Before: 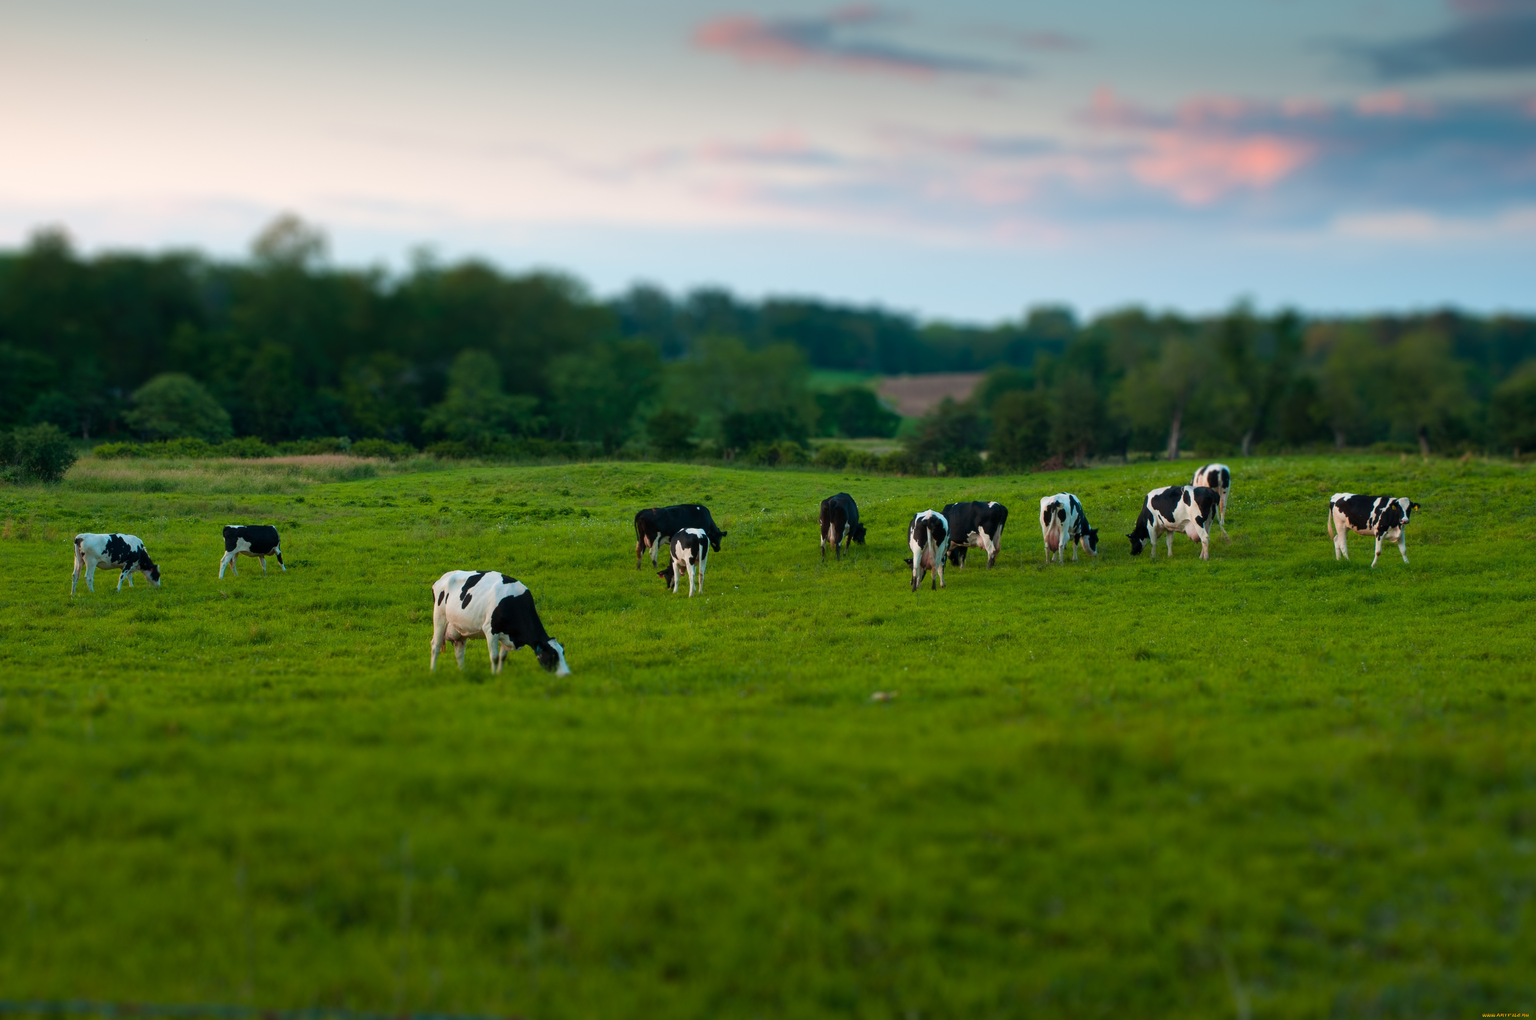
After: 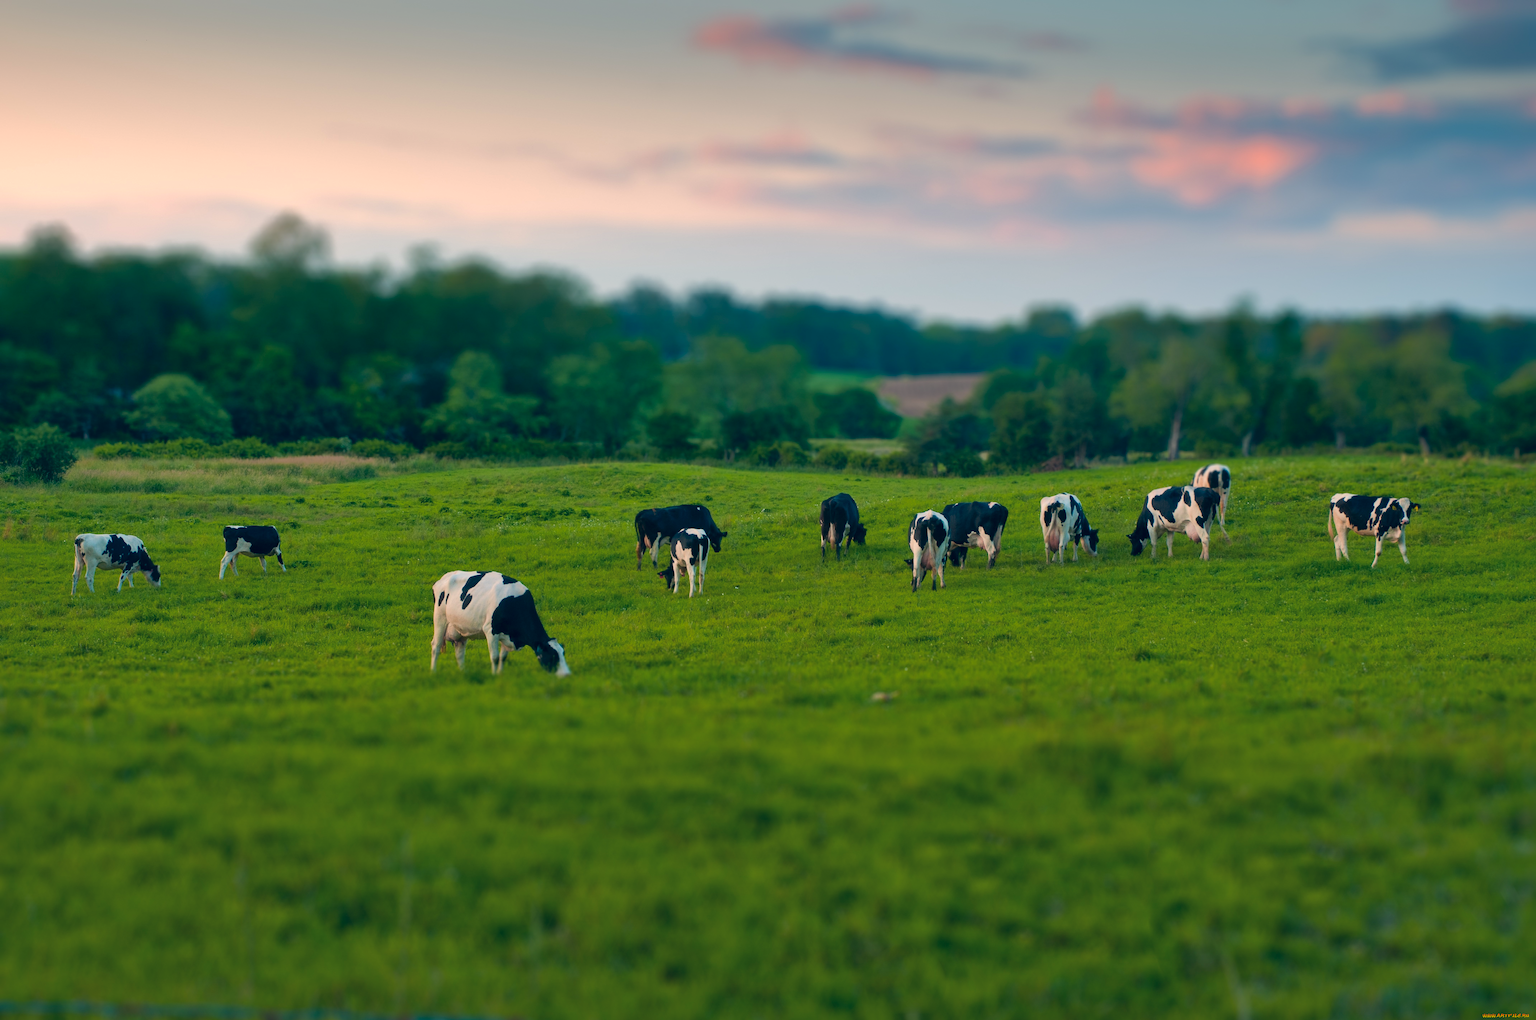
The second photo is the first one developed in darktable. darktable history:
shadows and highlights: on, module defaults
color correction: highlights a* 10.38, highlights b* 13.93, shadows a* -10.28, shadows b* -15.08
